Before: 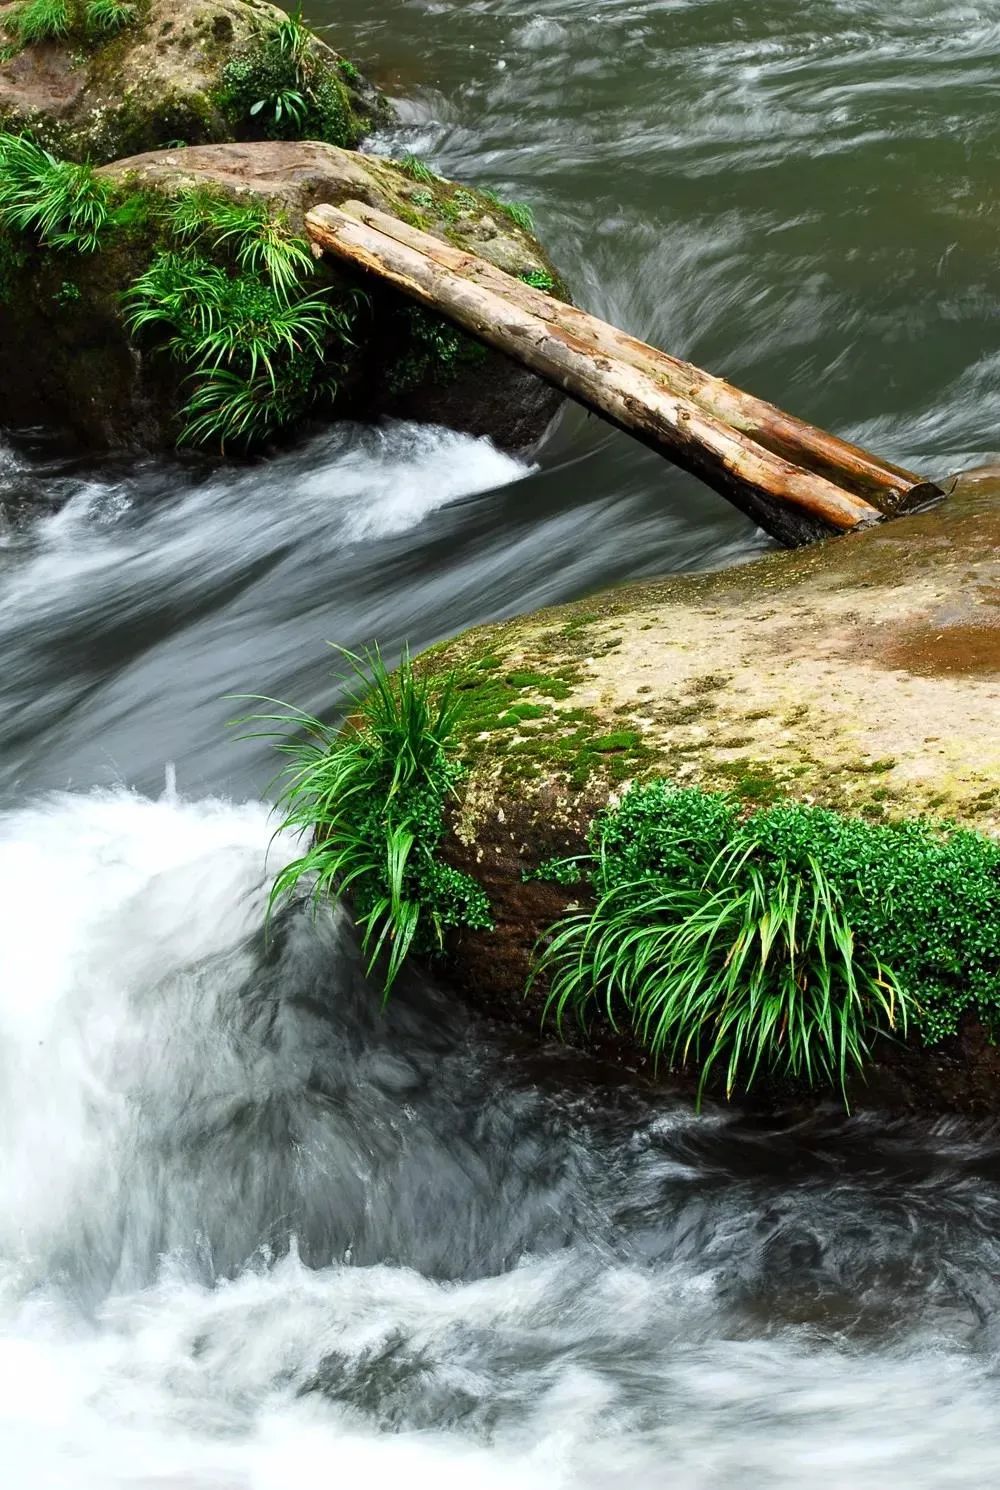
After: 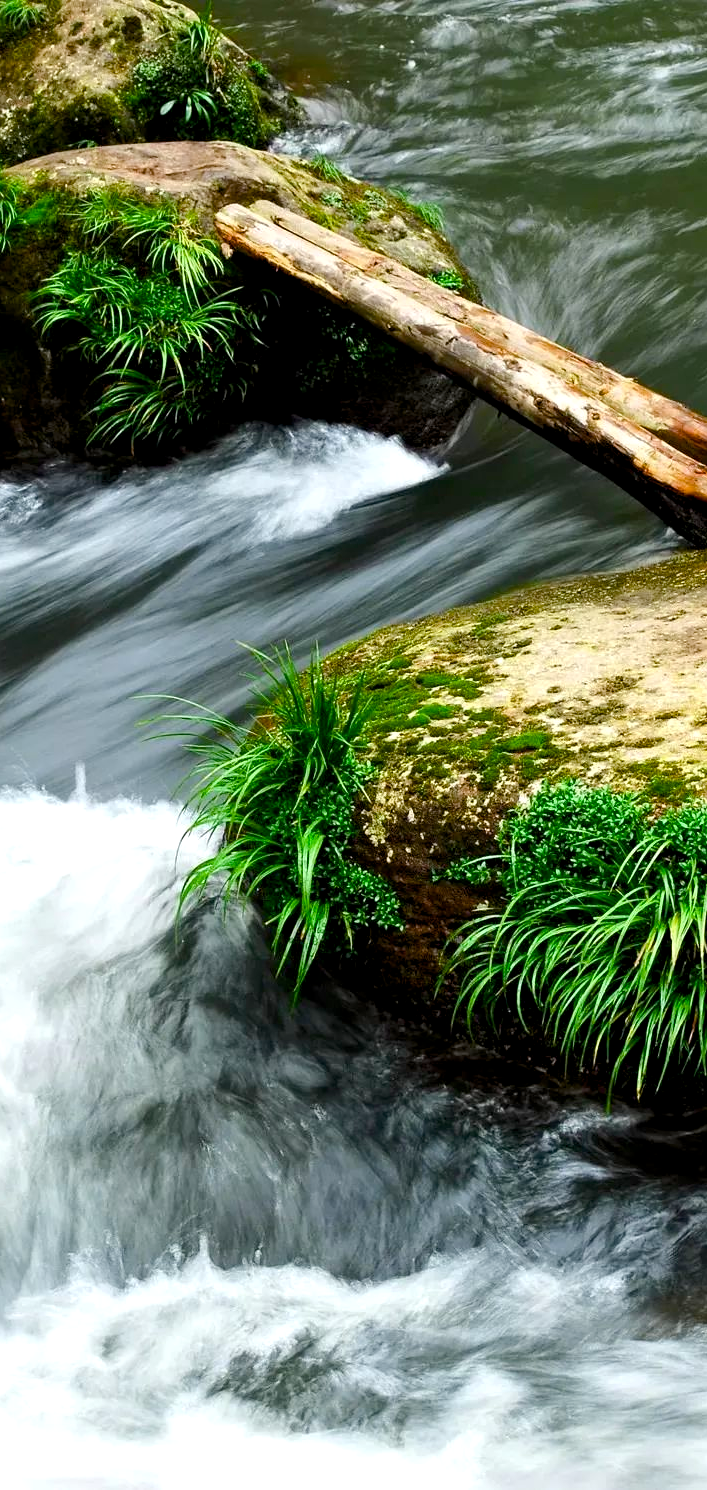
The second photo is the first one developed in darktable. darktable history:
color balance rgb: global offset › luminance -0.51%, perceptual saturation grading › global saturation 27.53%, perceptual saturation grading › highlights -25%, perceptual saturation grading › shadows 25%, perceptual brilliance grading › highlights 6.62%, perceptual brilliance grading › mid-tones 17.07%, perceptual brilliance grading › shadows -5.23%
crop and rotate: left 9.061%, right 20.142%
exposure: exposure -0.05 EV
